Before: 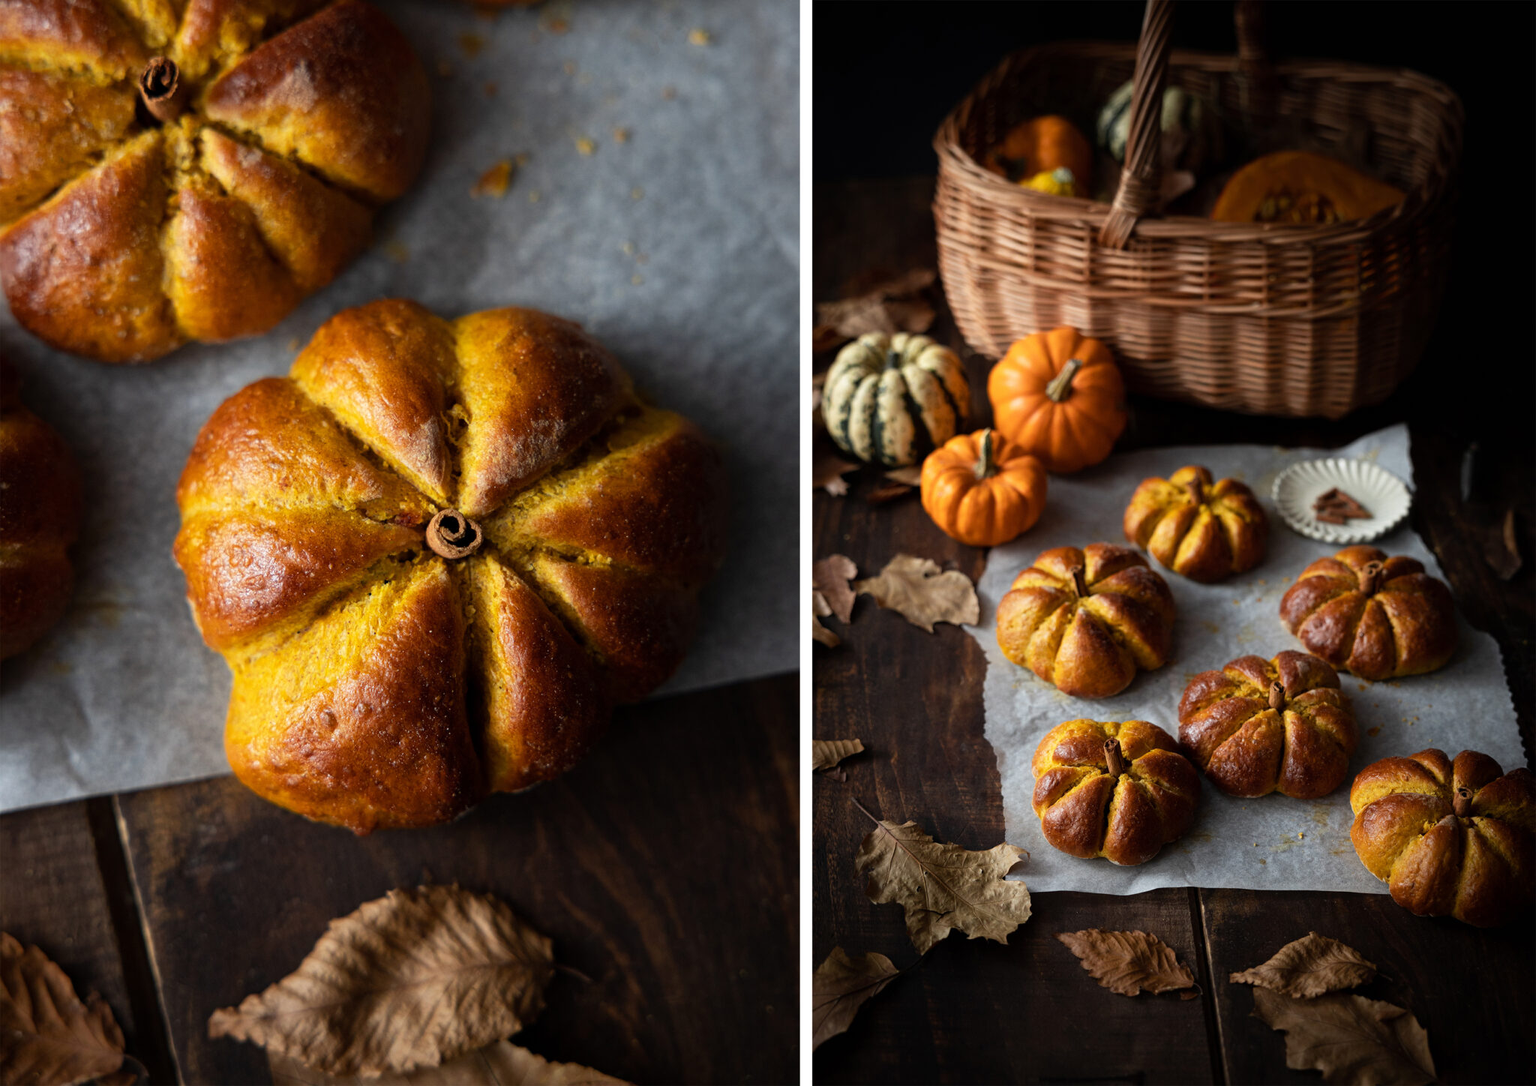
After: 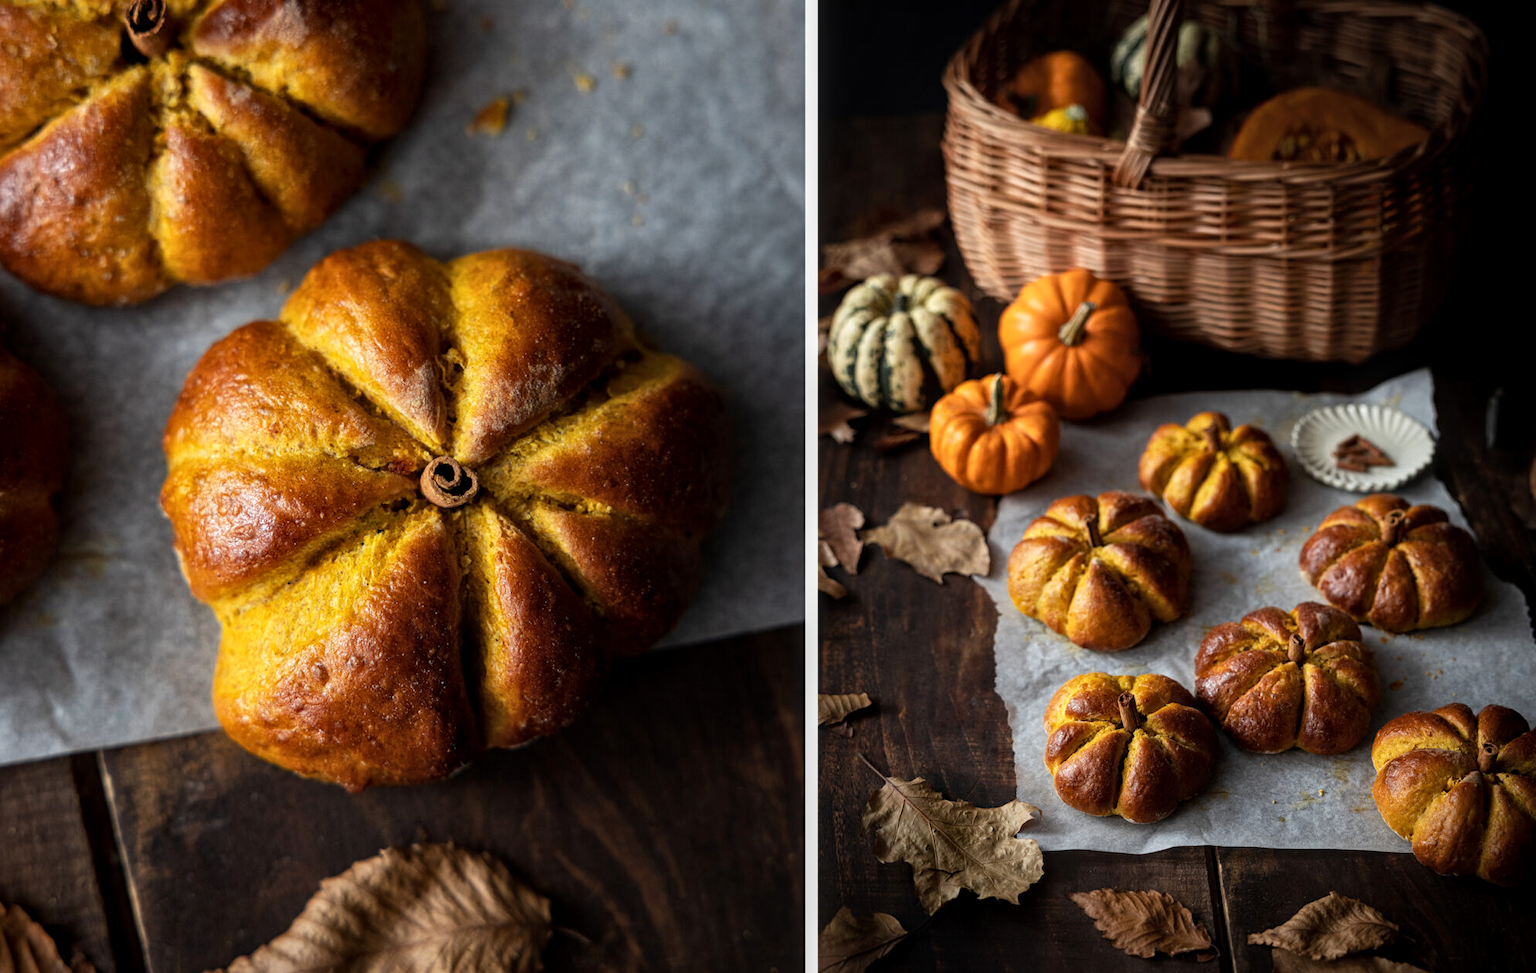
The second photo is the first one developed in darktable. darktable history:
crop: left 1.214%, top 6.143%, right 1.619%, bottom 6.835%
local contrast: on, module defaults
